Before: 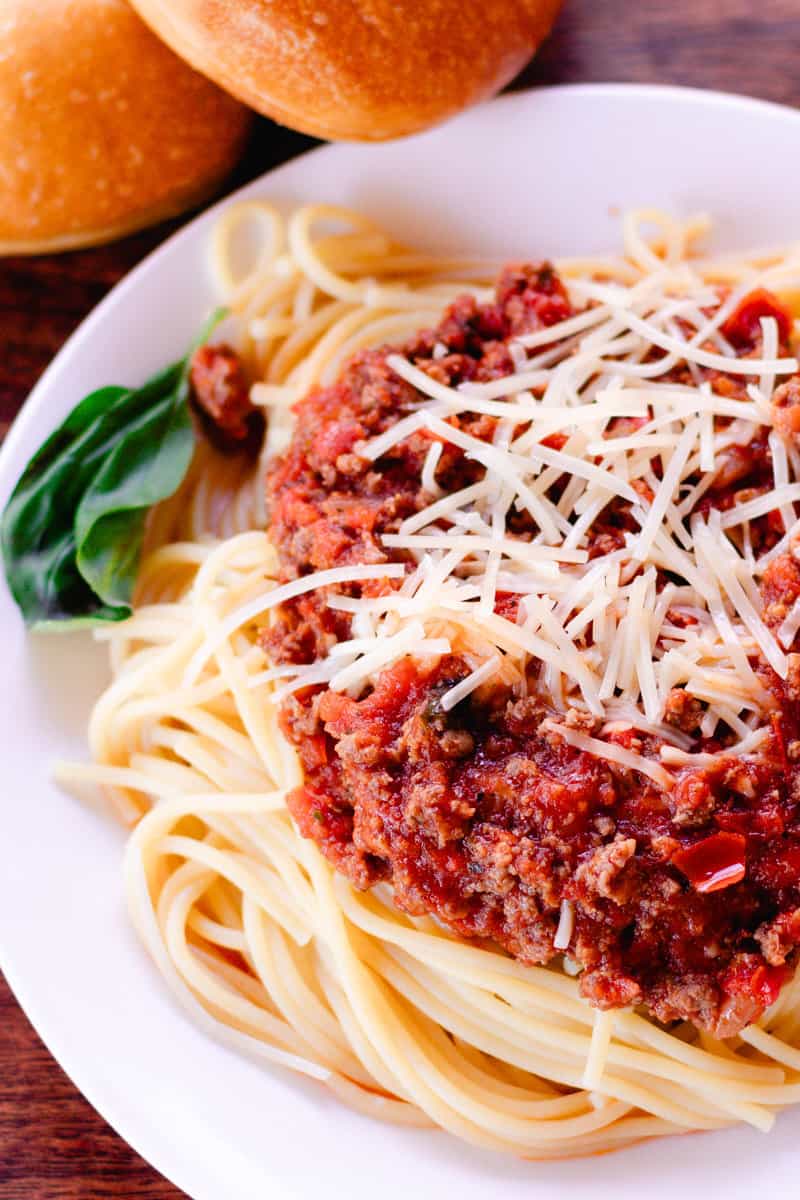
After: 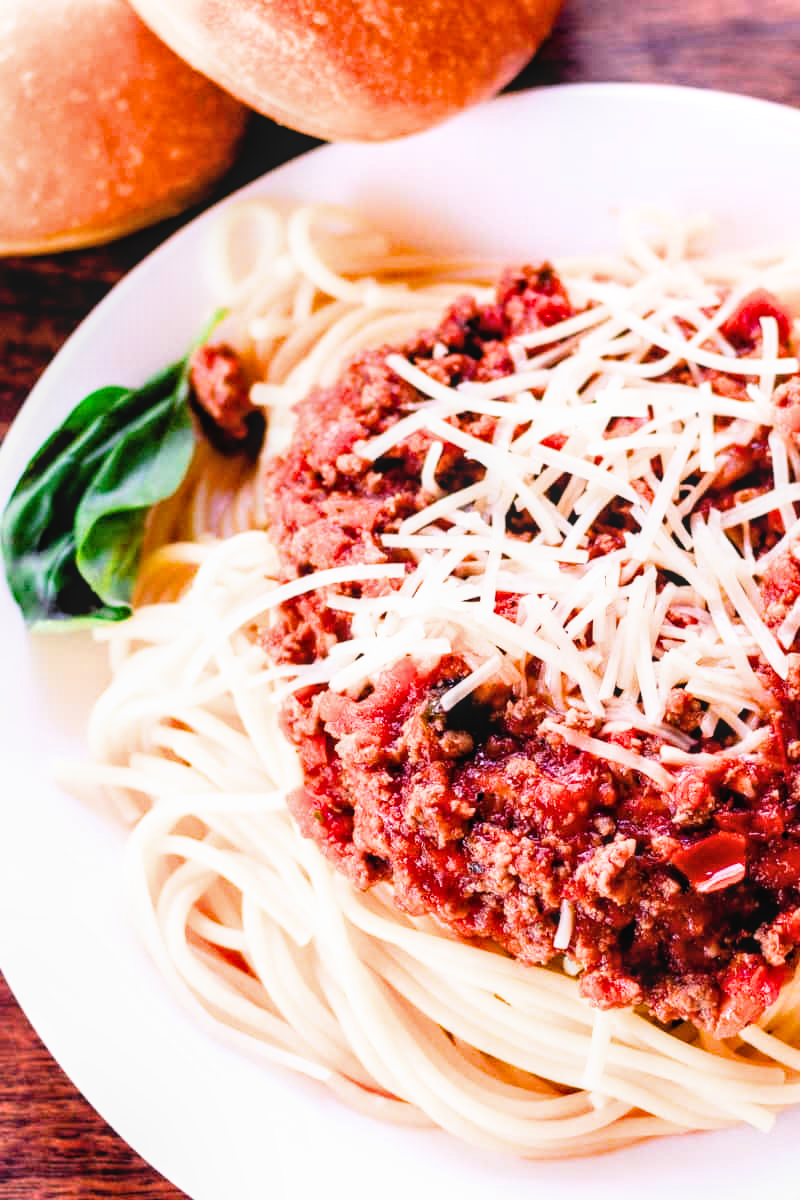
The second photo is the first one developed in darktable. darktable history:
filmic rgb: black relative exposure -5 EV, white relative exposure 3 EV, hardness 3.6, contrast 1.3, highlights saturation mix -30%
exposure: black level correction 0, exposure 0.7 EV, compensate highlight preservation false
color balance rgb: perceptual saturation grading › global saturation 10%, global vibrance 10%
local contrast: detail 115%
